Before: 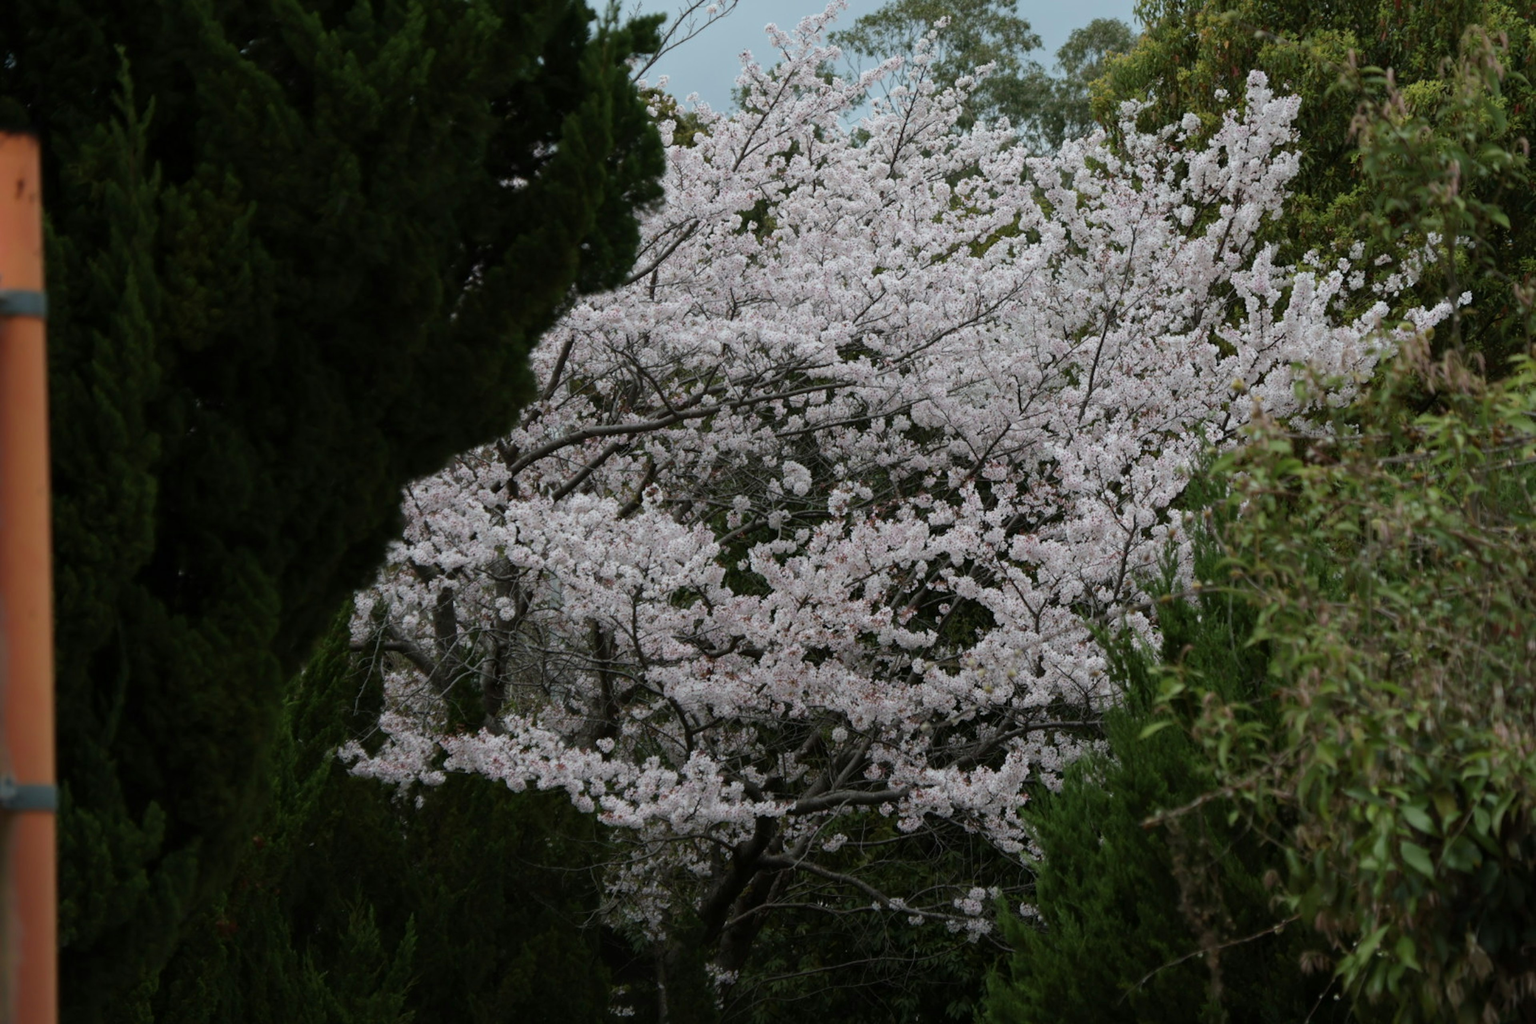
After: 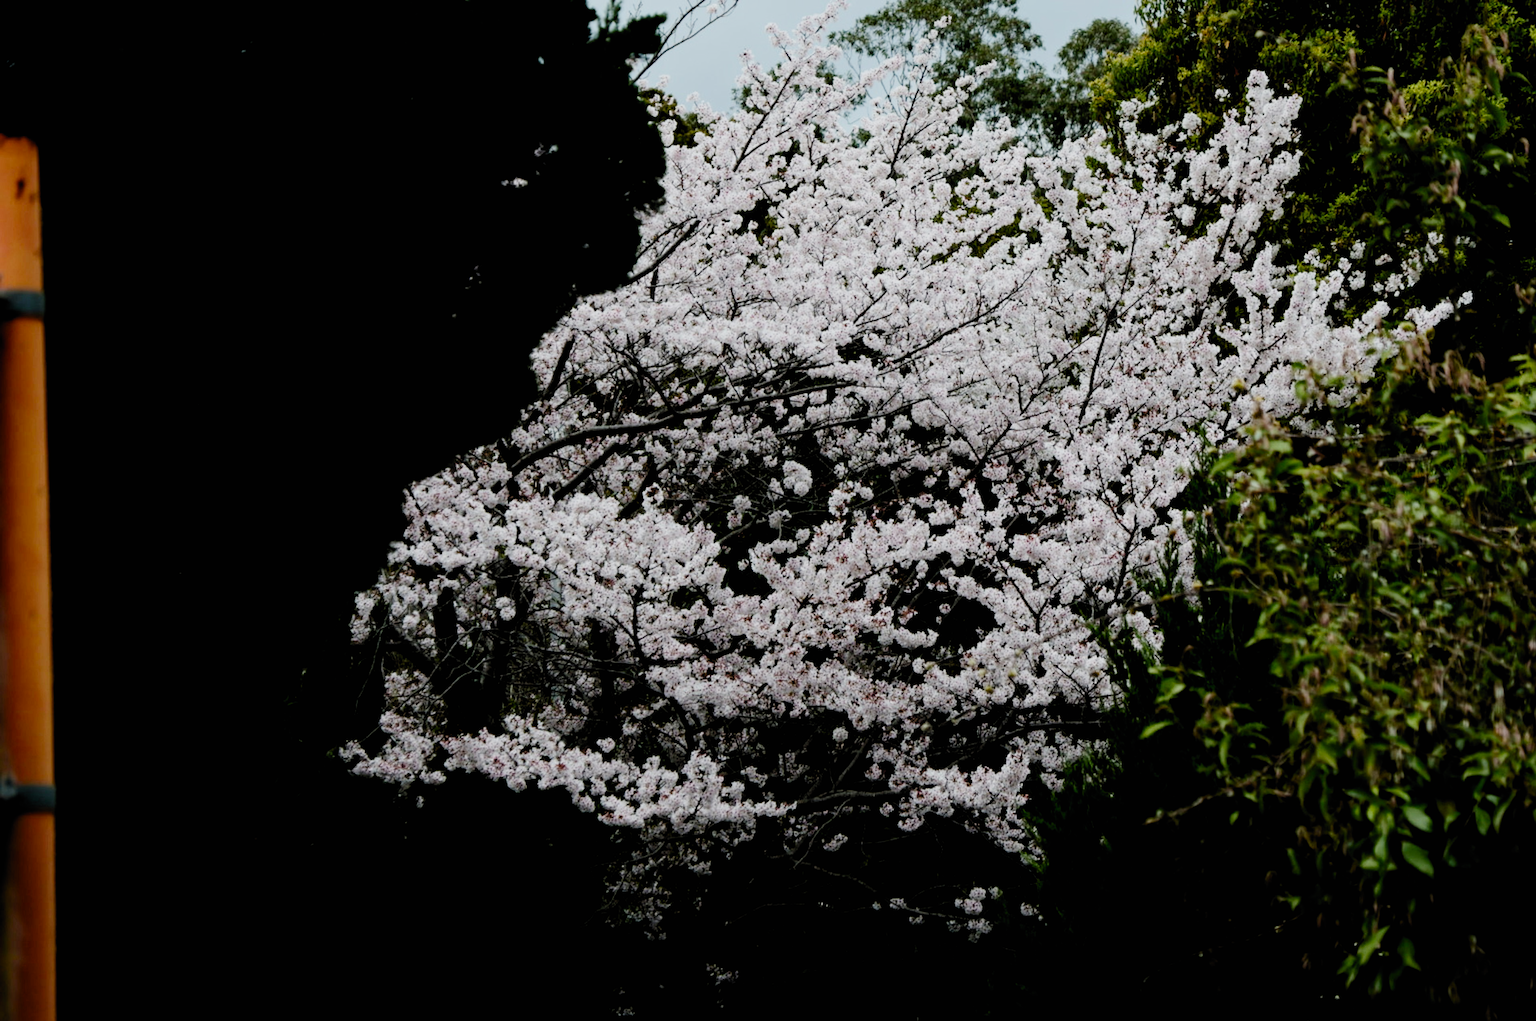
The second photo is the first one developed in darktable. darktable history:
crop: top 0.06%, bottom 0.191%
contrast brightness saturation: contrast 0.243, brightness 0.09
filmic rgb: black relative exposure -2.92 EV, white relative exposure 4.56 EV, hardness 1.75, contrast 1.259, preserve chrominance no, color science v4 (2020), type of noise poissonian
